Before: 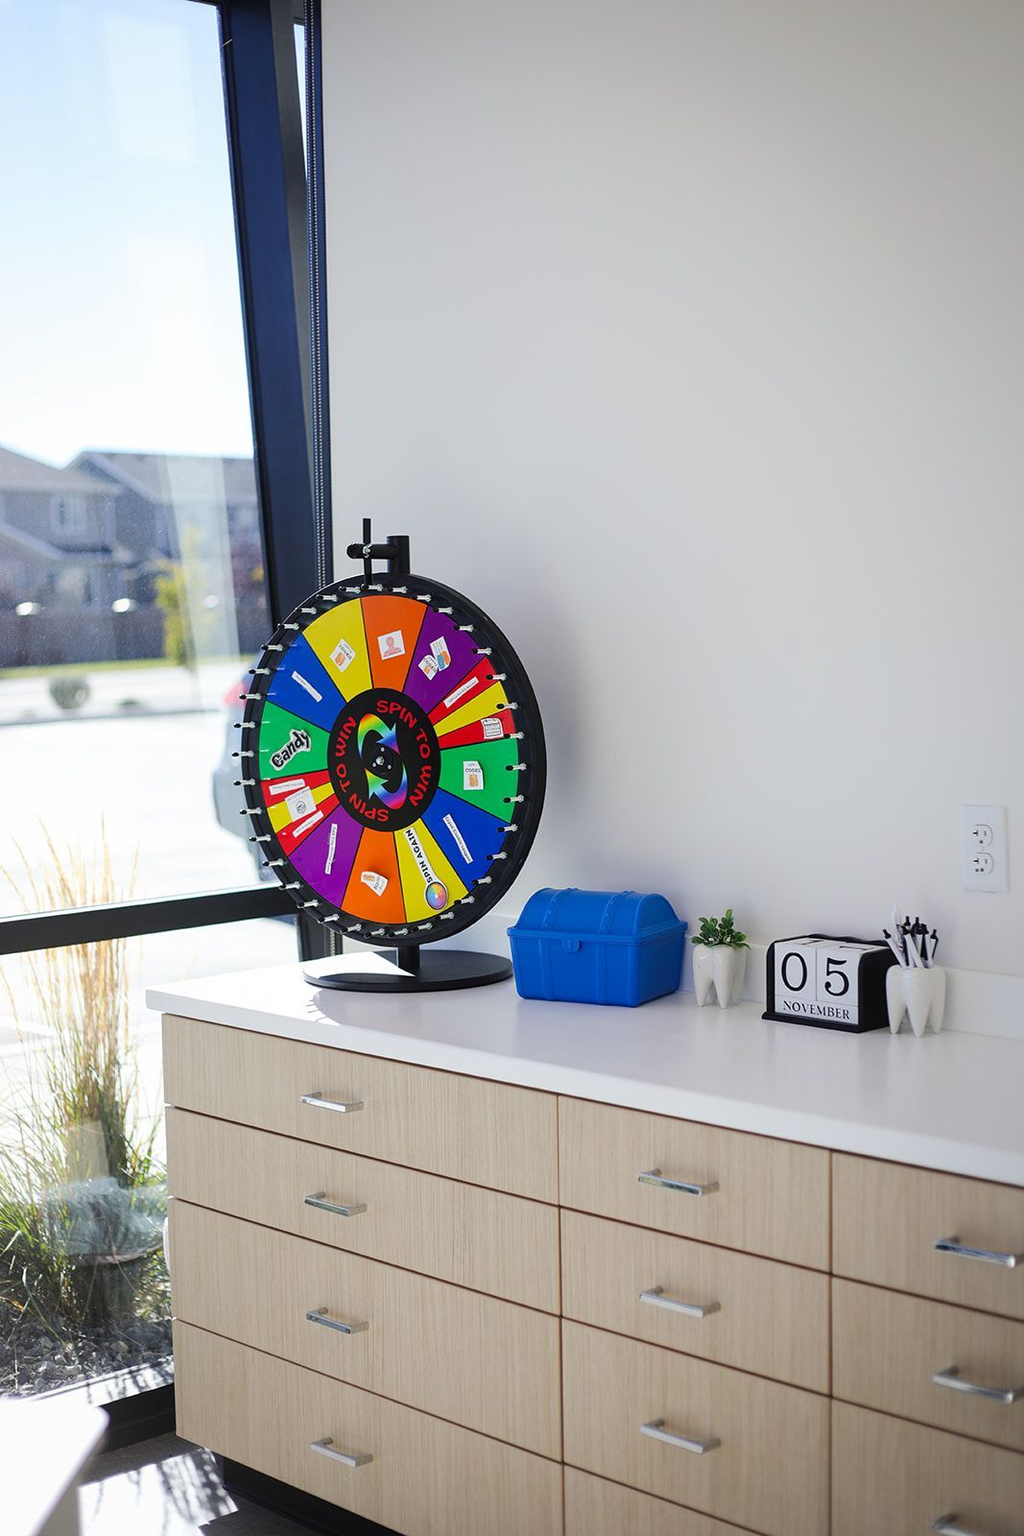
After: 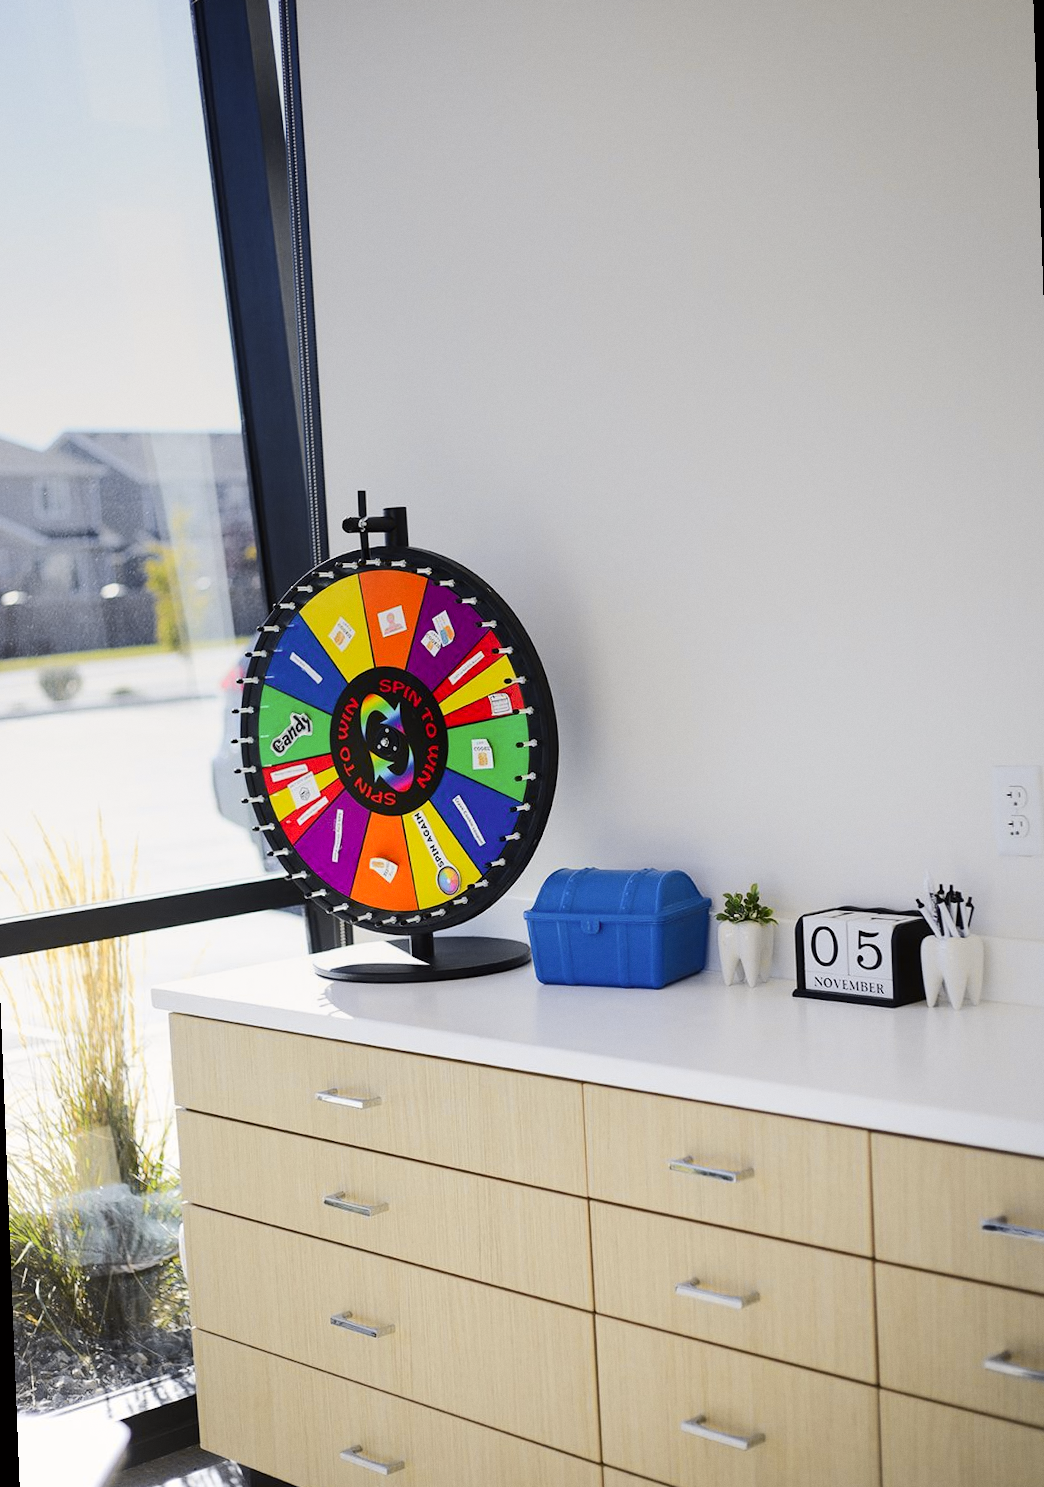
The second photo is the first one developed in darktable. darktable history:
tone curve: curves: ch0 [(0, 0) (0.239, 0.248) (0.508, 0.606) (0.828, 0.878) (1, 1)]; ch1 [(0, 0) (0.401, 0.42) (0.45, 0.464) (0.492, 0.498) (0.511, 0.507) (0.561, 0.549) (0.688, 0.726) (1, 1)]; ch2 [(0, 0) (0.411, 0.433) (0.5, 0.504) (0.545, 0.574) (1, 1)], color space Lab, independent channels, preserve colors none
crop: bottom 0.071%
graduated density: on, module defaults
rotate and perspective: rotation -2.12°, lens shift (vertical) 0.009, lens shift (horizontal) -0.008, automatic cropping original format, crop left 0.036, crop right 0.964, crop top 0.05, crop bottom 0.959
grain: coarseness 0.09 ISO, strength 10%
